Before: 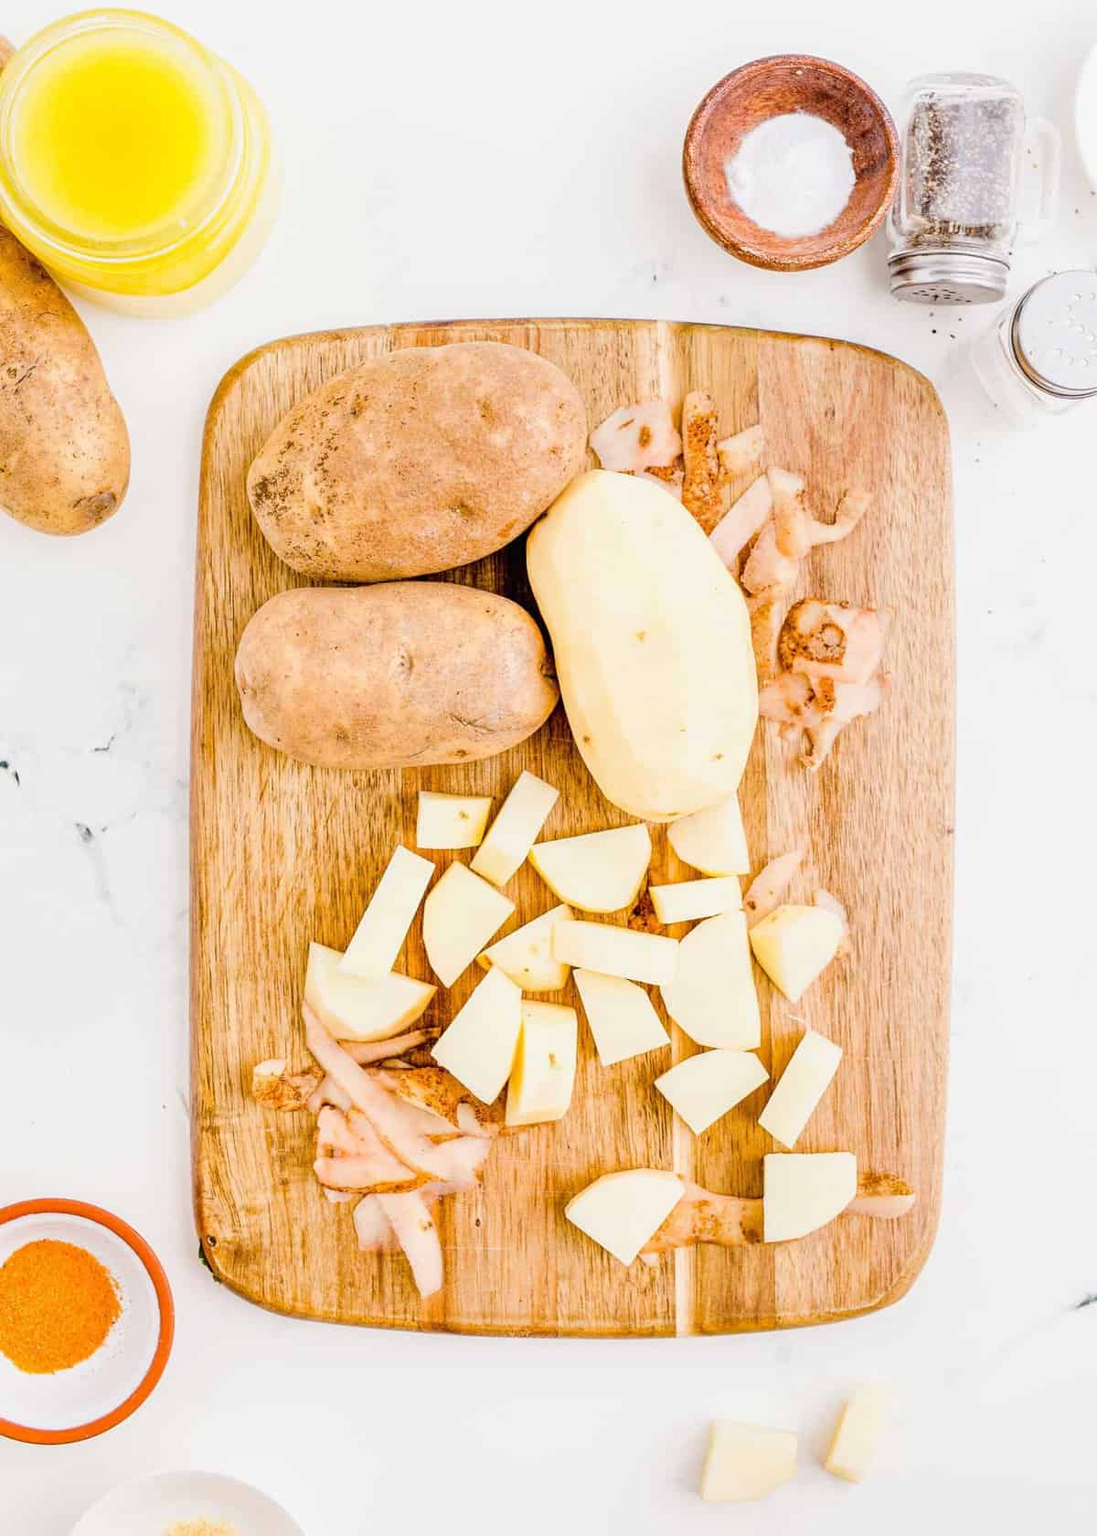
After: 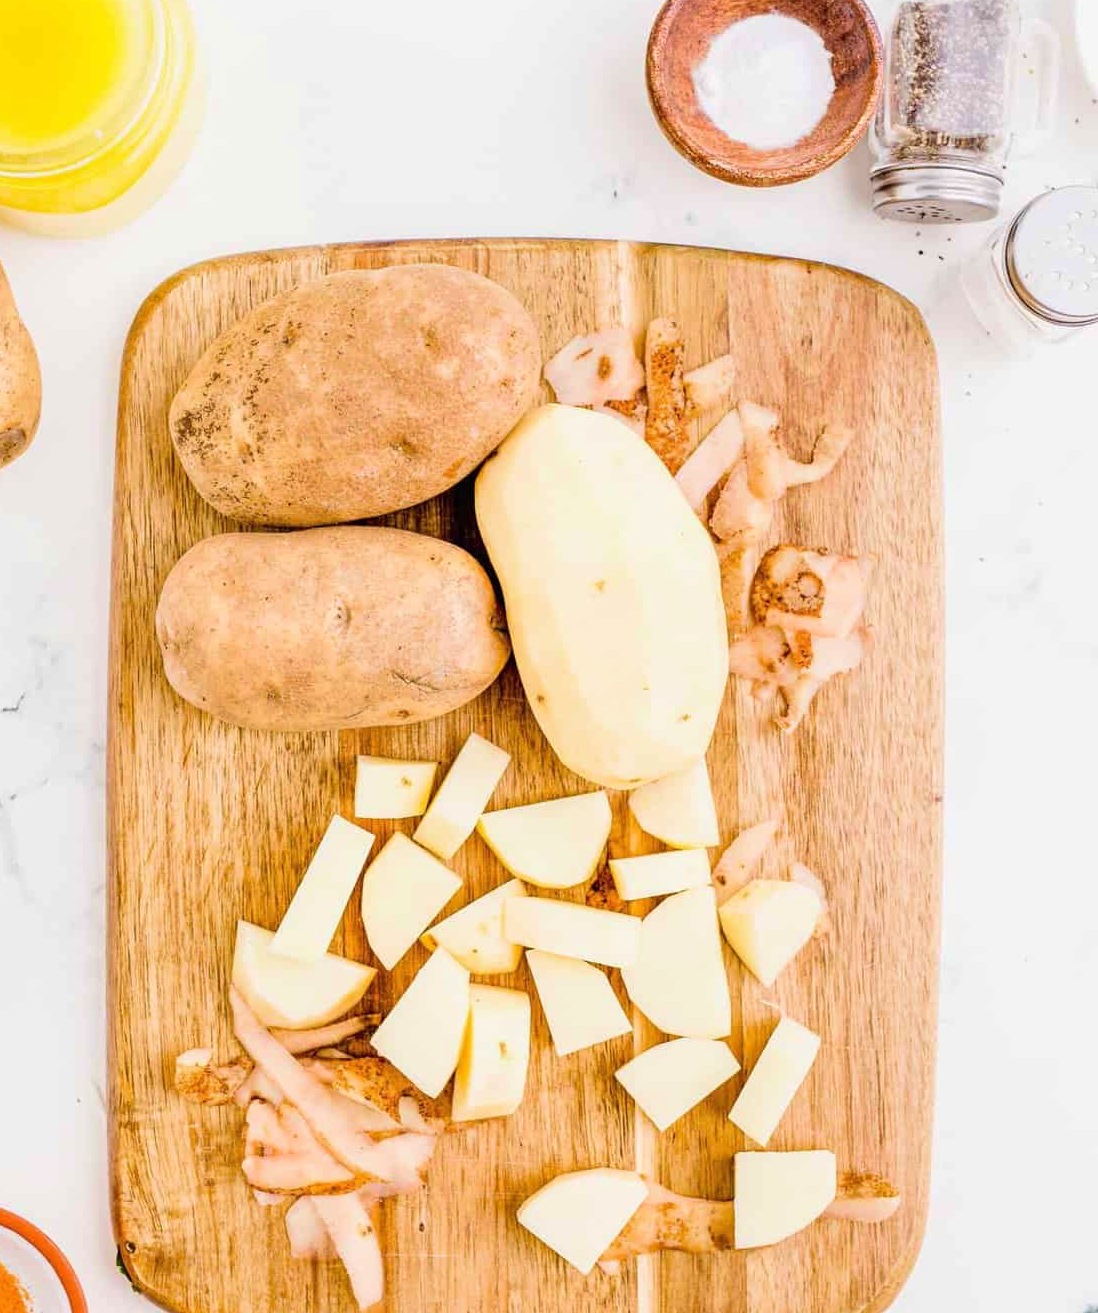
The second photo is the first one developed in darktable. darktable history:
velvia: on, module defaults
crop: left 8.455%, top 6.595%, bottom 15.216%
